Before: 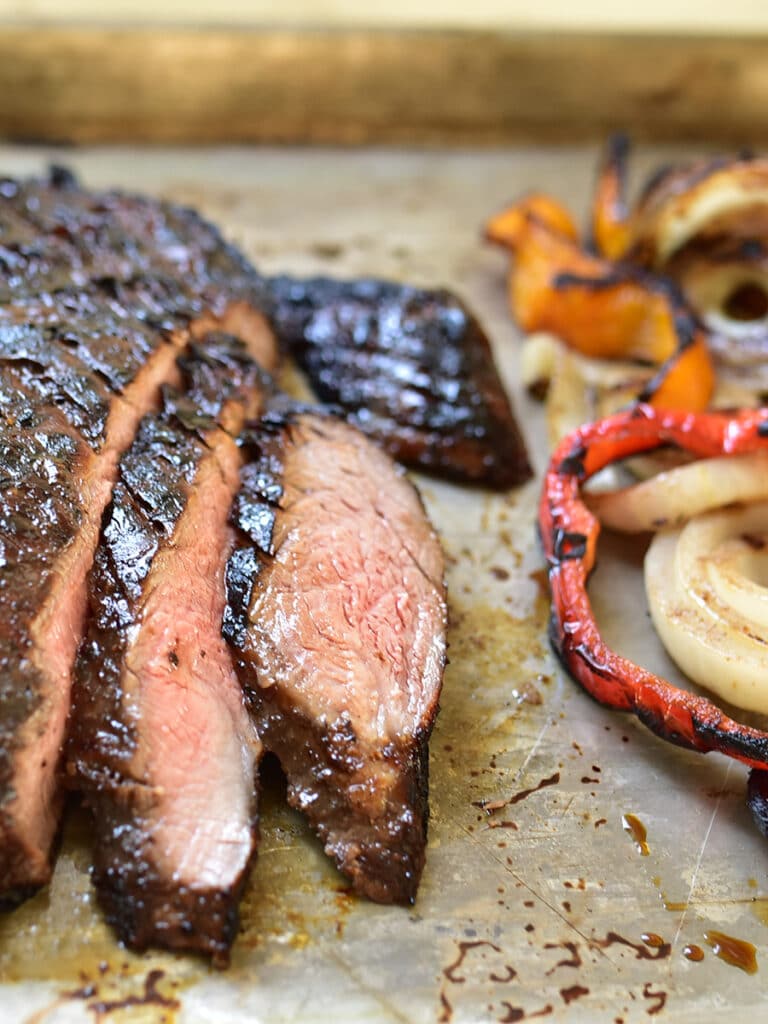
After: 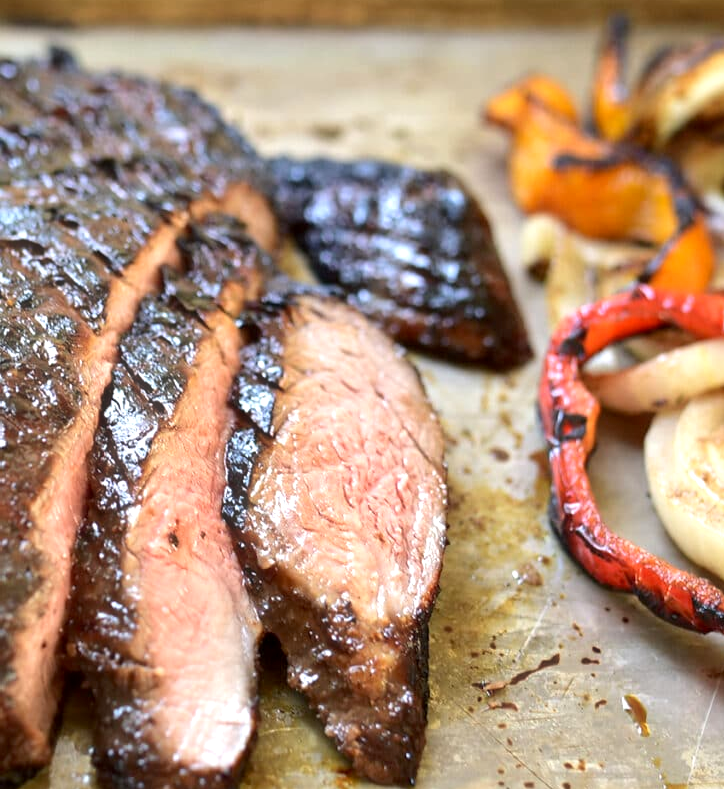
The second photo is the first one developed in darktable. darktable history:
crop and rotate: angle 0.03°, top 11.643%, right 5.651%, bottom 11.189%
haze removal: strength -0.05
exposure: black level correction 0.003, exposure 0.383 EV, compensate highlight preservation false
